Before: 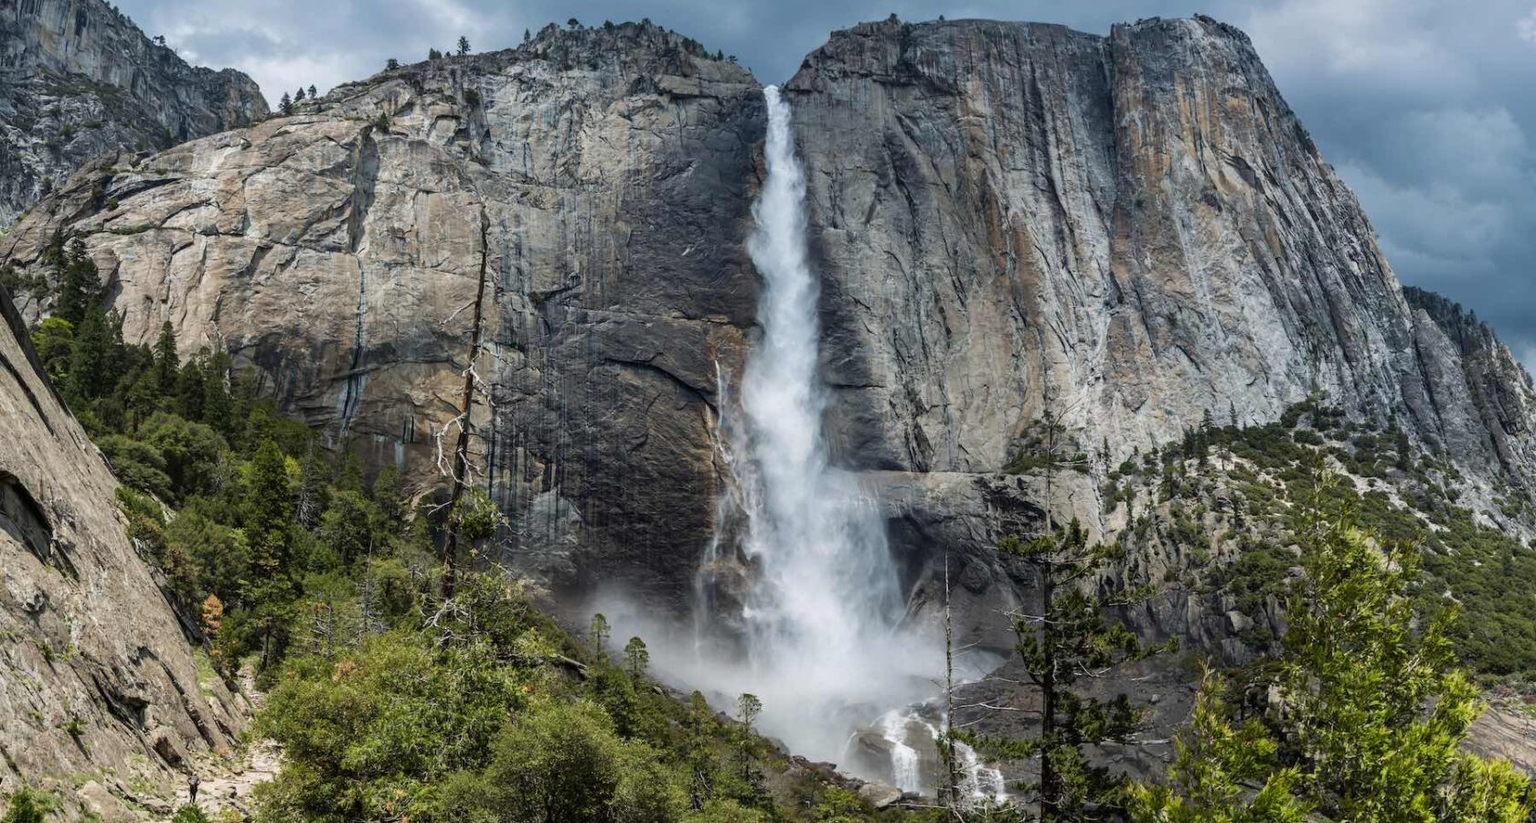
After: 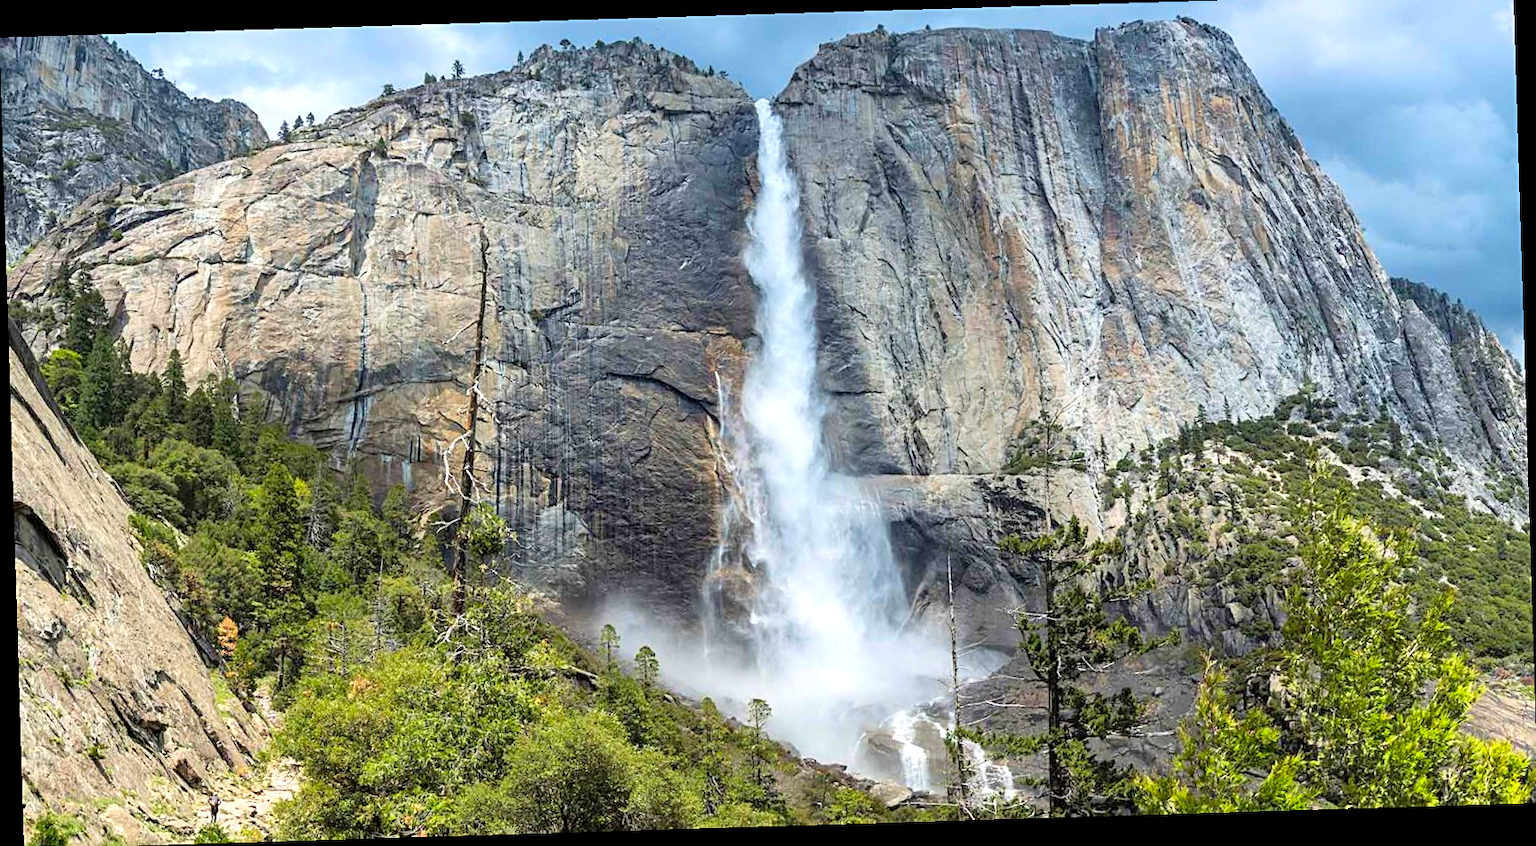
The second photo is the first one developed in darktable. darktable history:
contrast brightness saturation: contrast 0.07, brightness 0.18, saturation 0.4
sharpen: on, module defaults
crop: top 1.049%, right 0.001%
rotate and perspective: rotation -1.75°, automatic cropping off
exposure: black level correction 0.001, exposure 0.5 EV, compensate exposure bias true, compensate highlight preservation false
